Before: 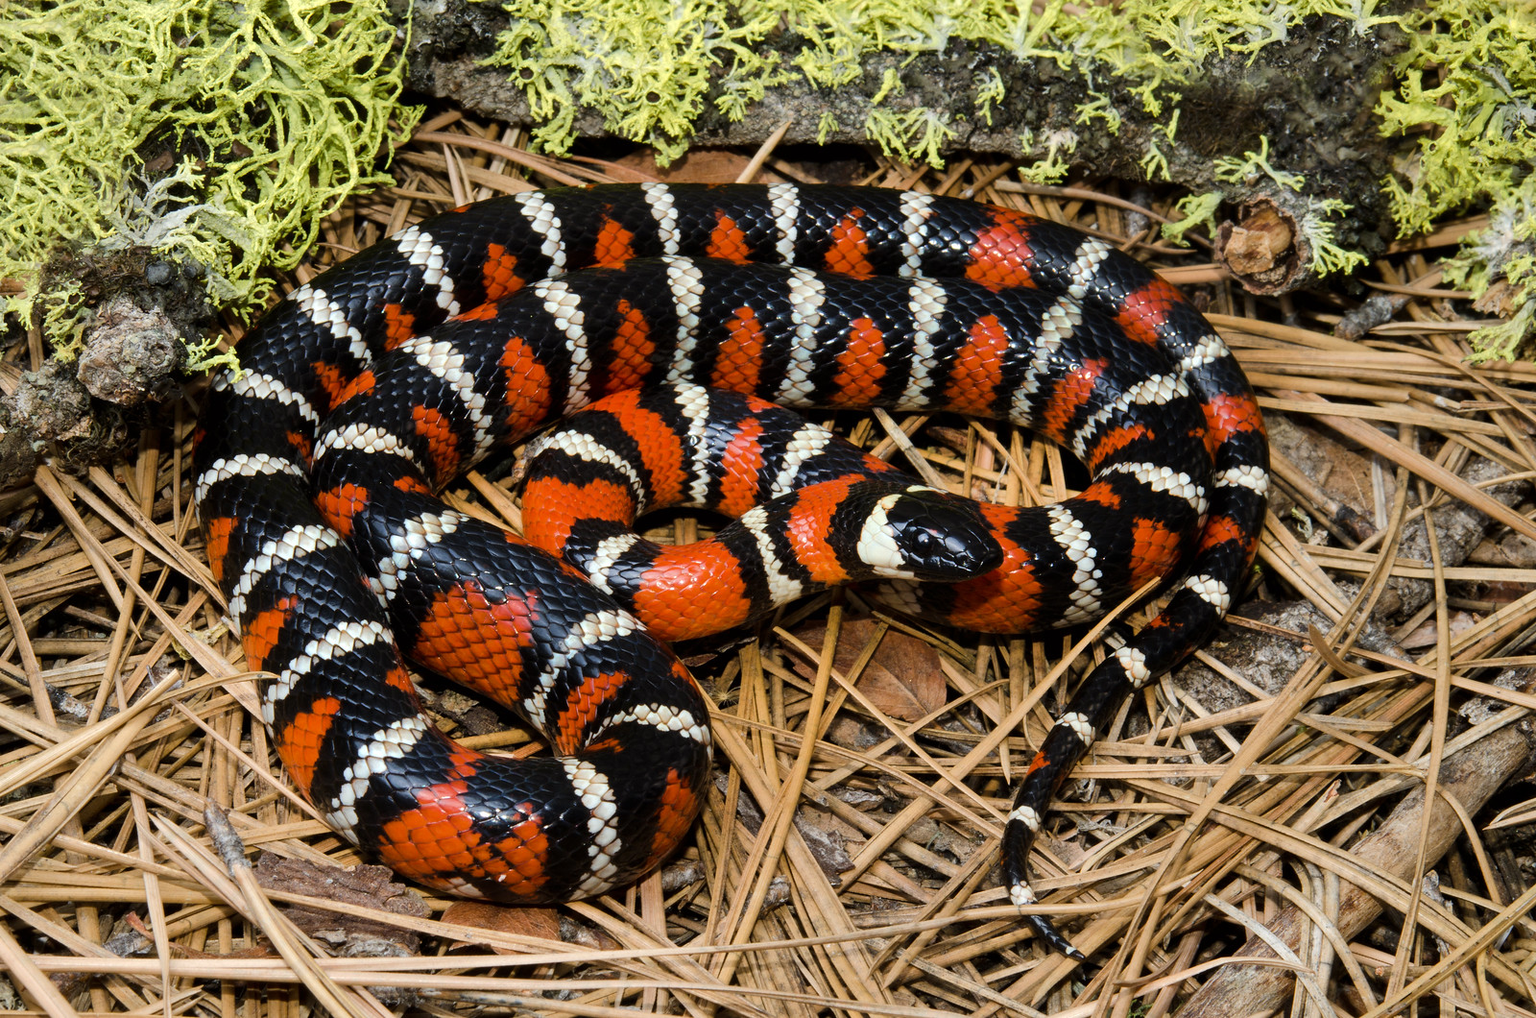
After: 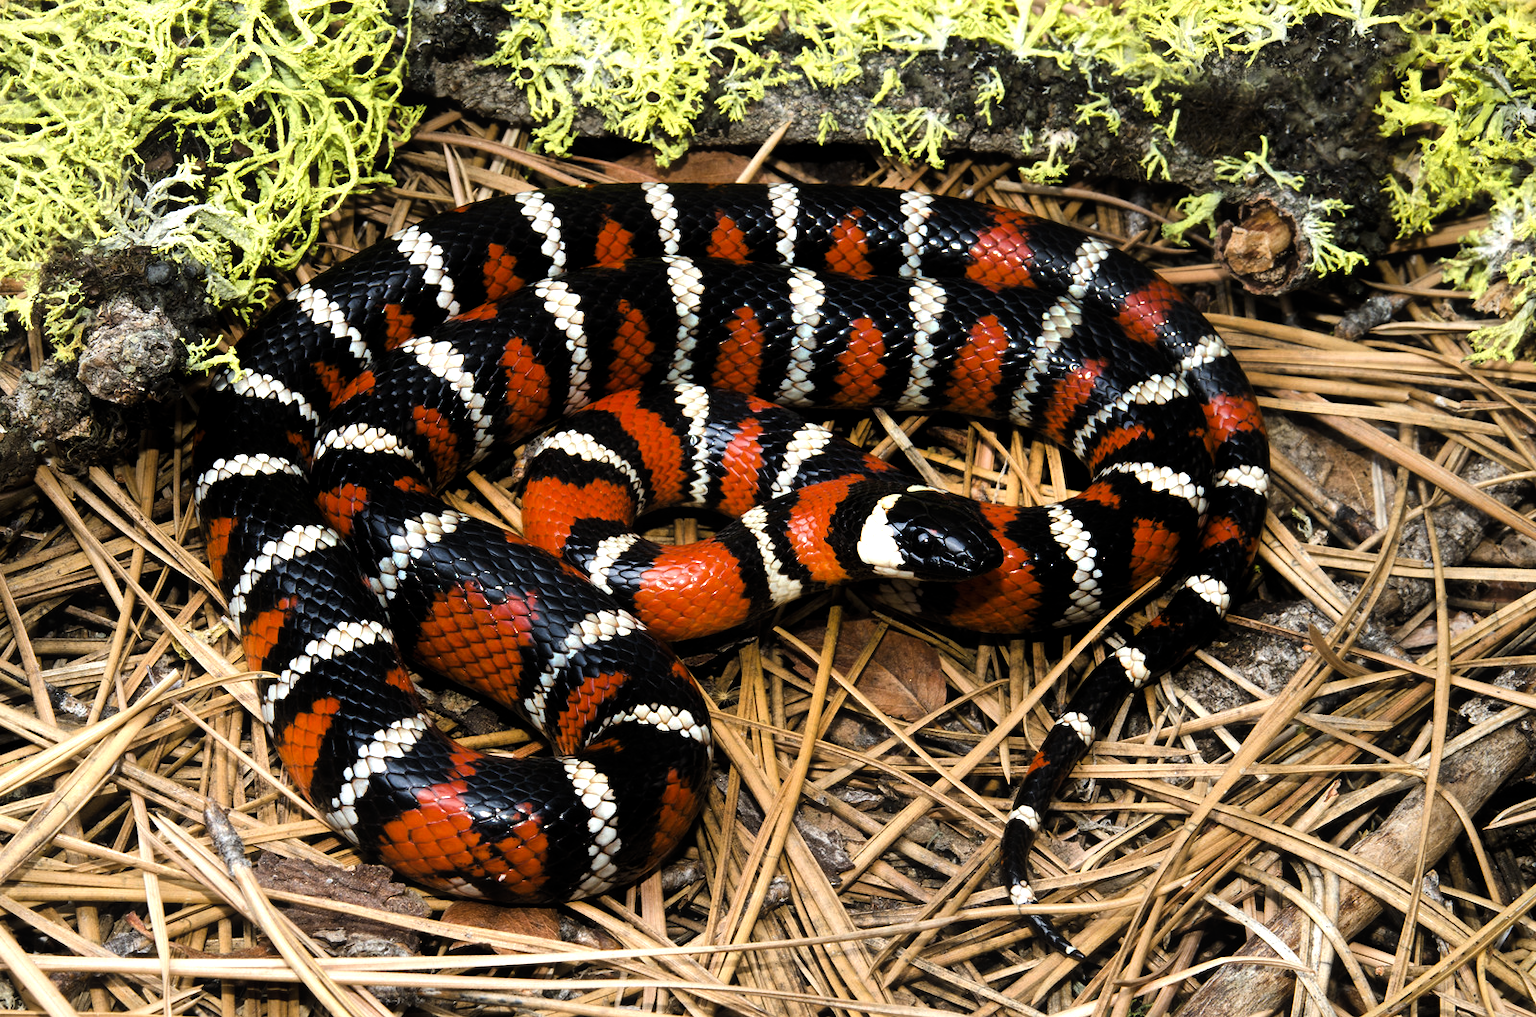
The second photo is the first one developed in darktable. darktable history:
contrast equalizer: y [[0.46, 0.454, 0.451, 0.451, 0.455, 0.46], [0.5 ×6], [0.5 ×6], [0 ×6], [0 ×6]]
levels: levels [0.044, 0.475, 0.791]
